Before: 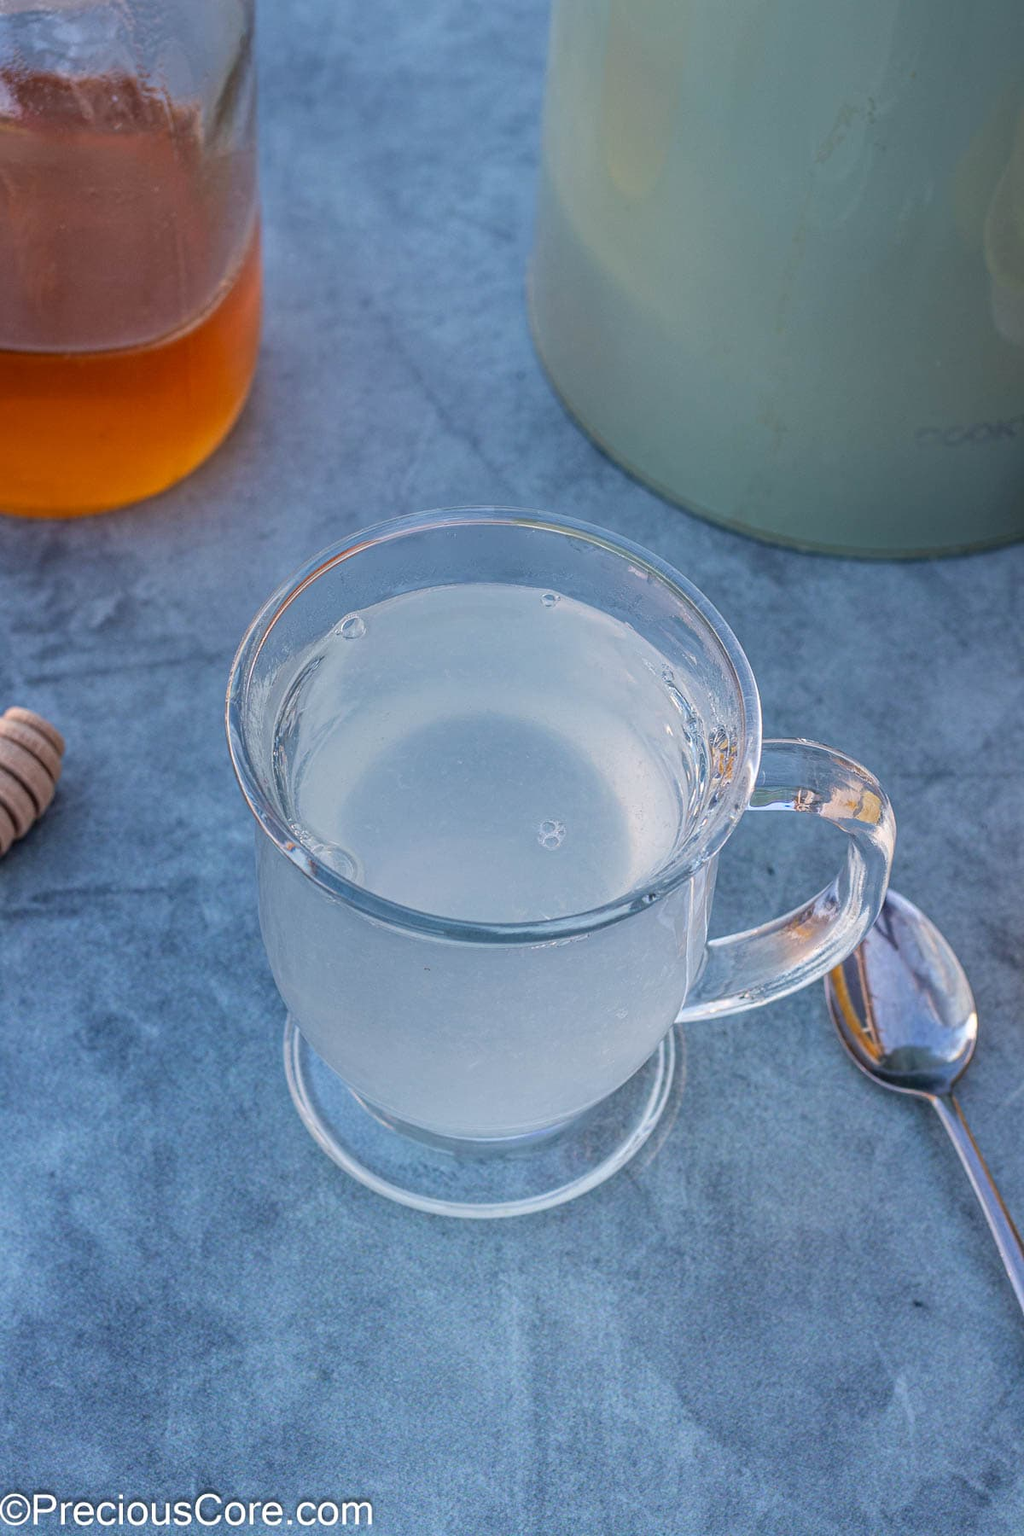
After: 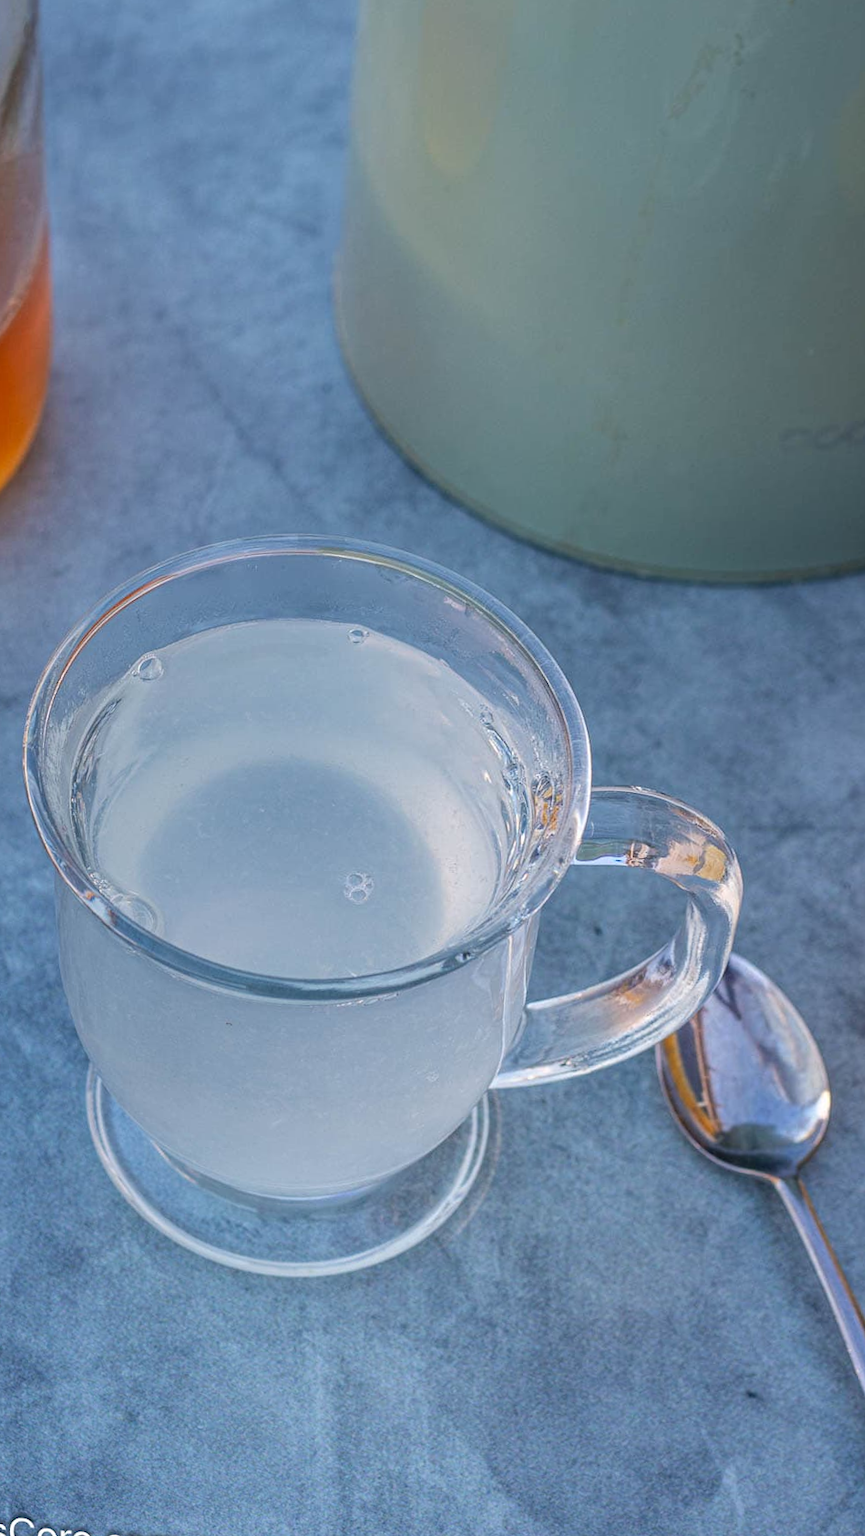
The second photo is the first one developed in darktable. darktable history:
rotate and perspective: rotation 0.062°, lens shift (vertical) 0.115, lens shift (horizontal) -0.133, crop left 0.047, crop right 0.94, crop top 0.061, crop bottom 0.94
crop: left 16.145%
